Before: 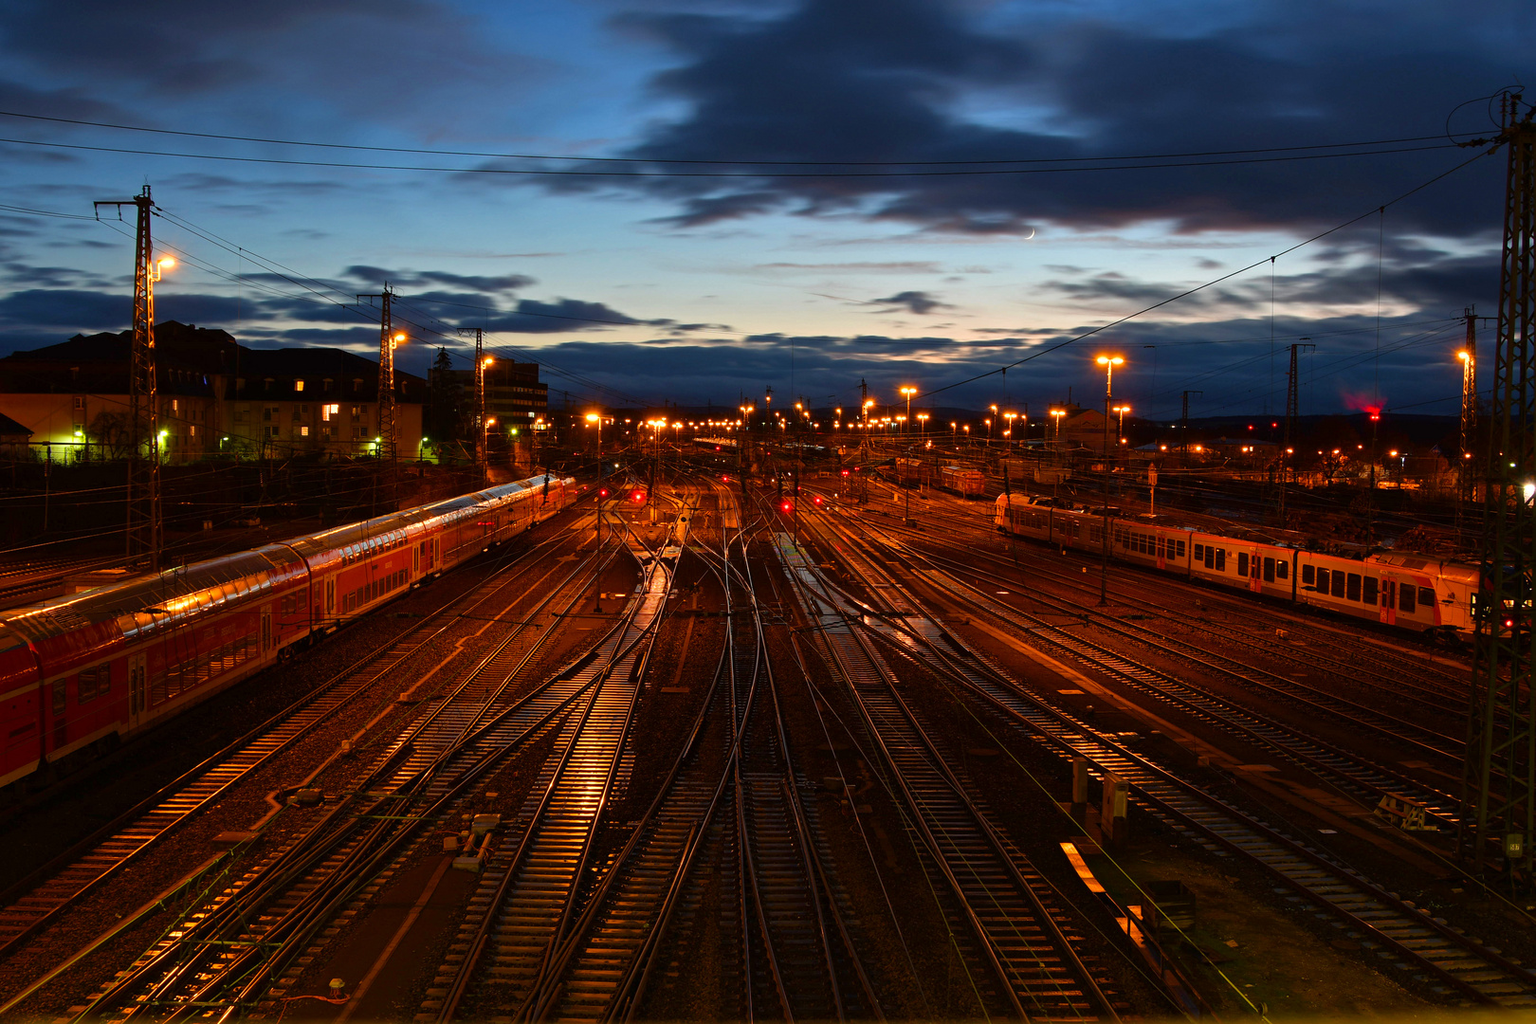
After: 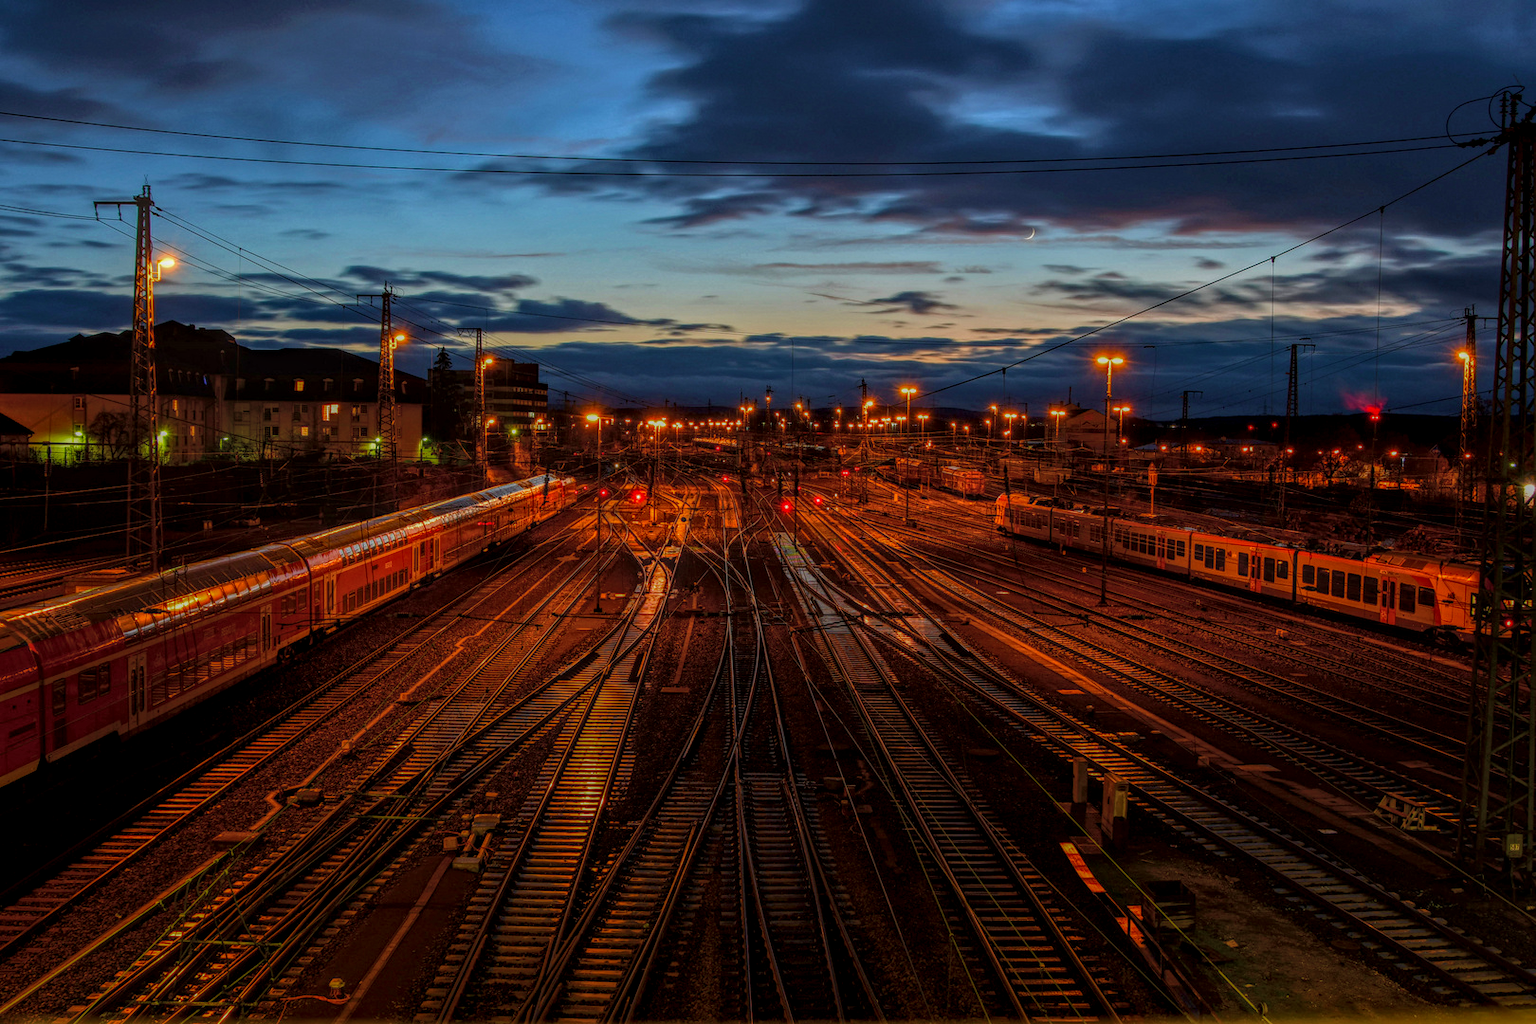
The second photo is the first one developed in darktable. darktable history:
levels: mode automatic
exposure: exposure -0.151 EV, compensate highlight preservation false
local contrast: highlights 20%, shadows 30%, detail 200%, midtone range 0.2
velvia: on, module defaults
